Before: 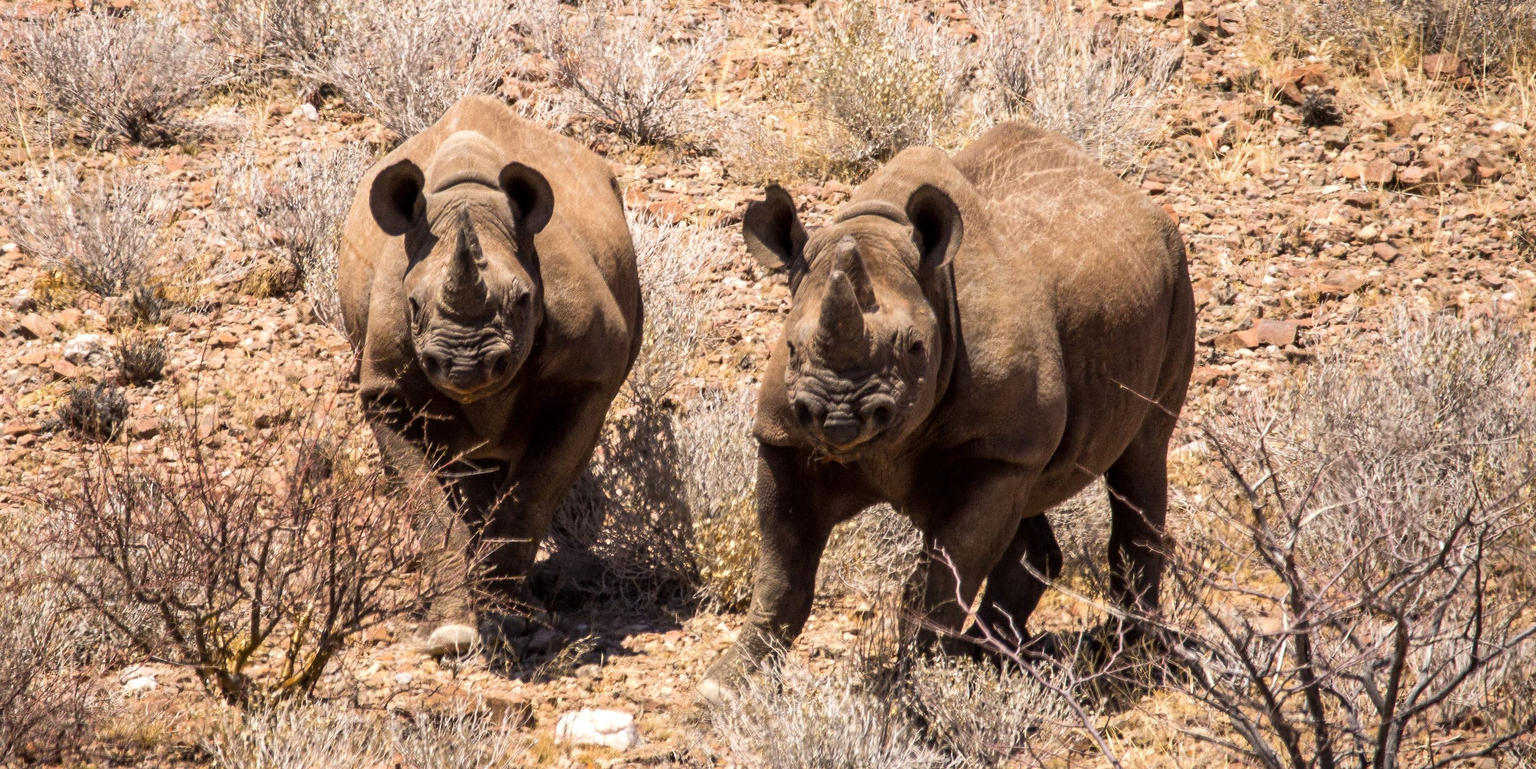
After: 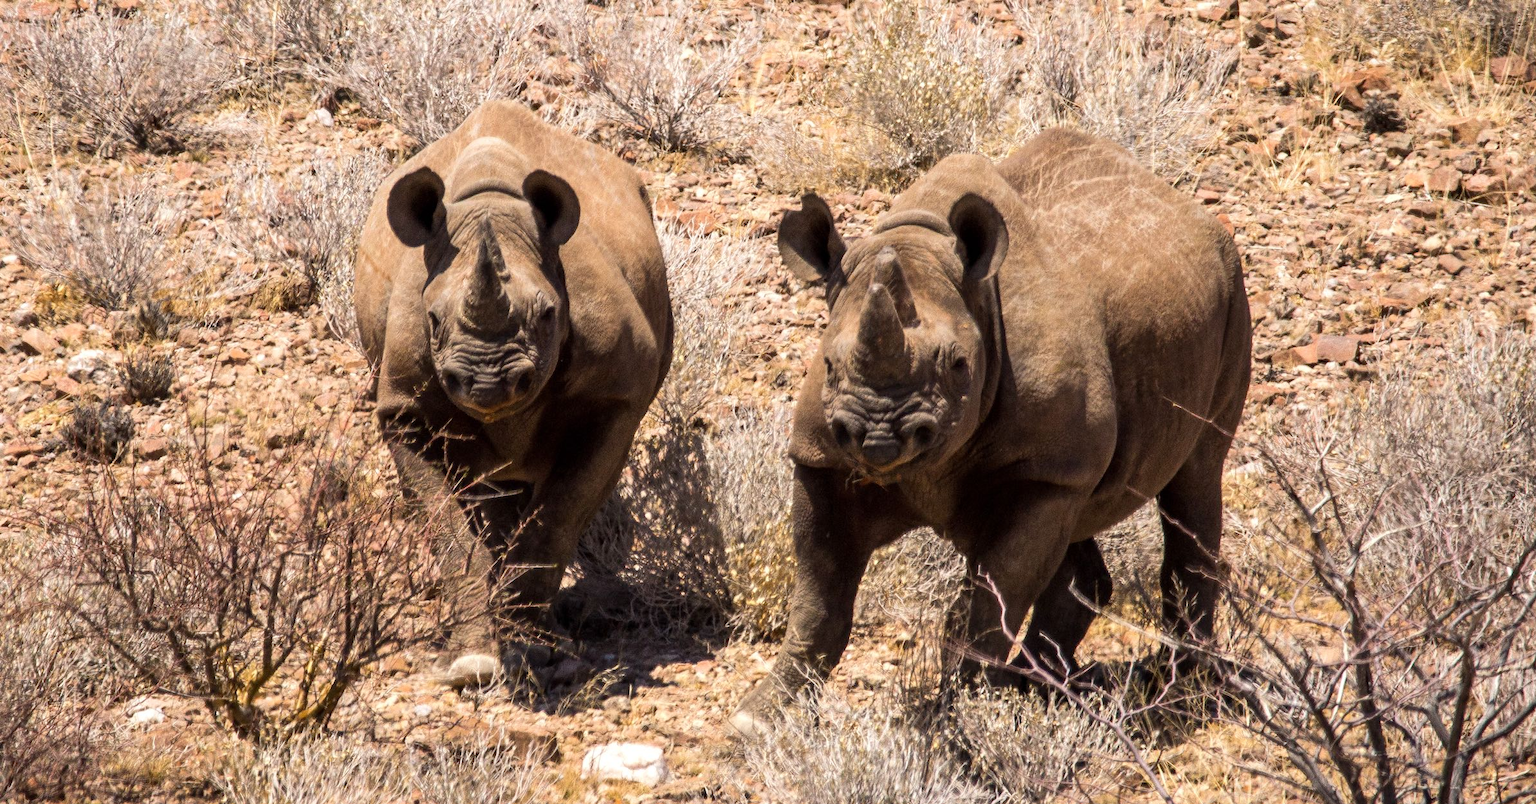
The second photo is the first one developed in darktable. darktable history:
crop: right 4.47%, bottom 0.019%
